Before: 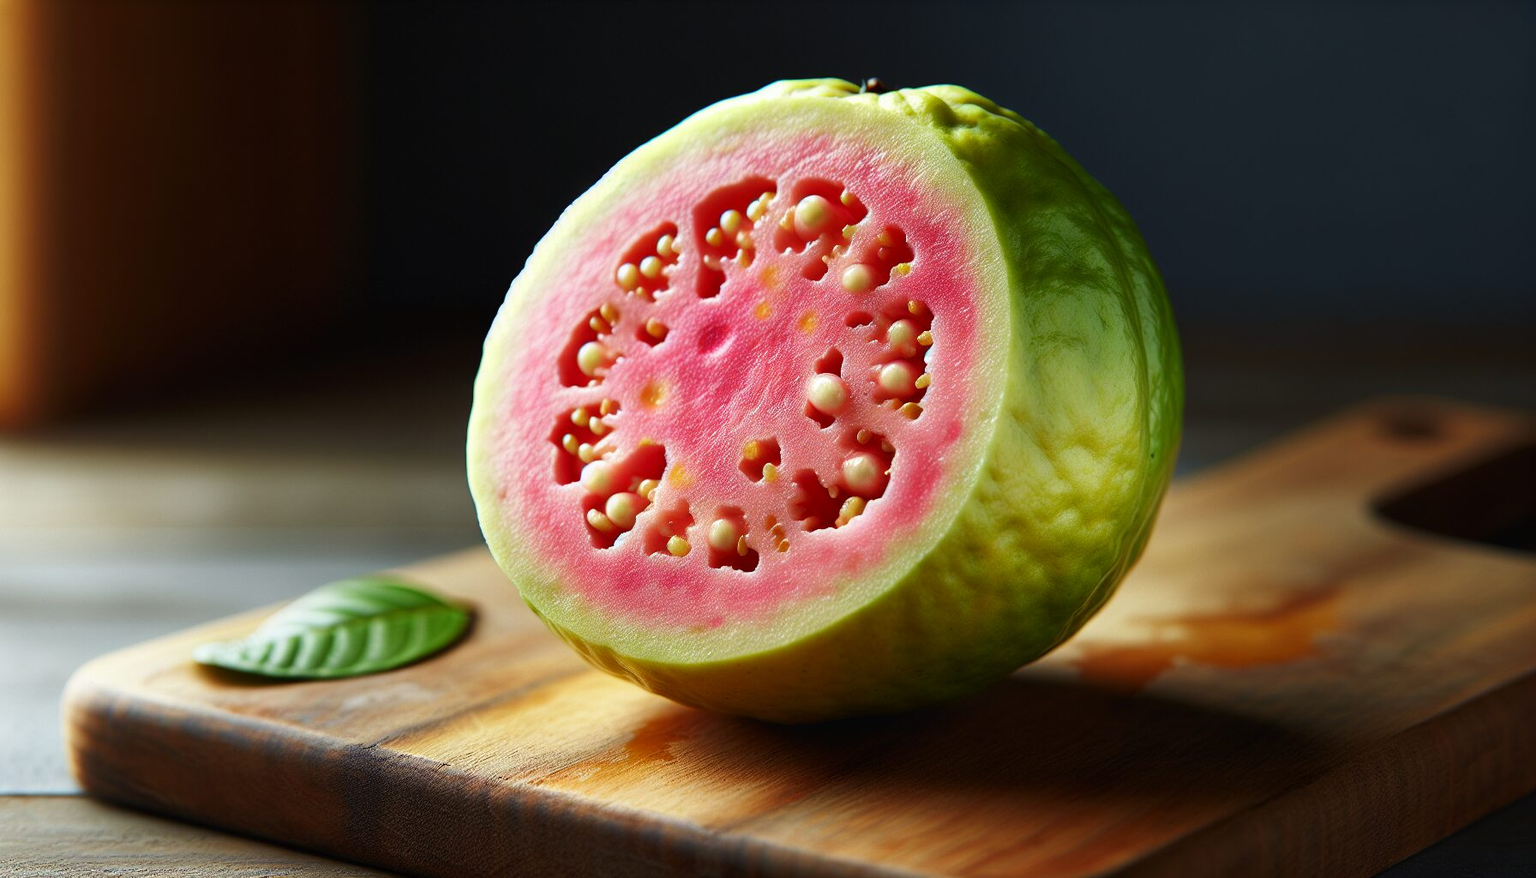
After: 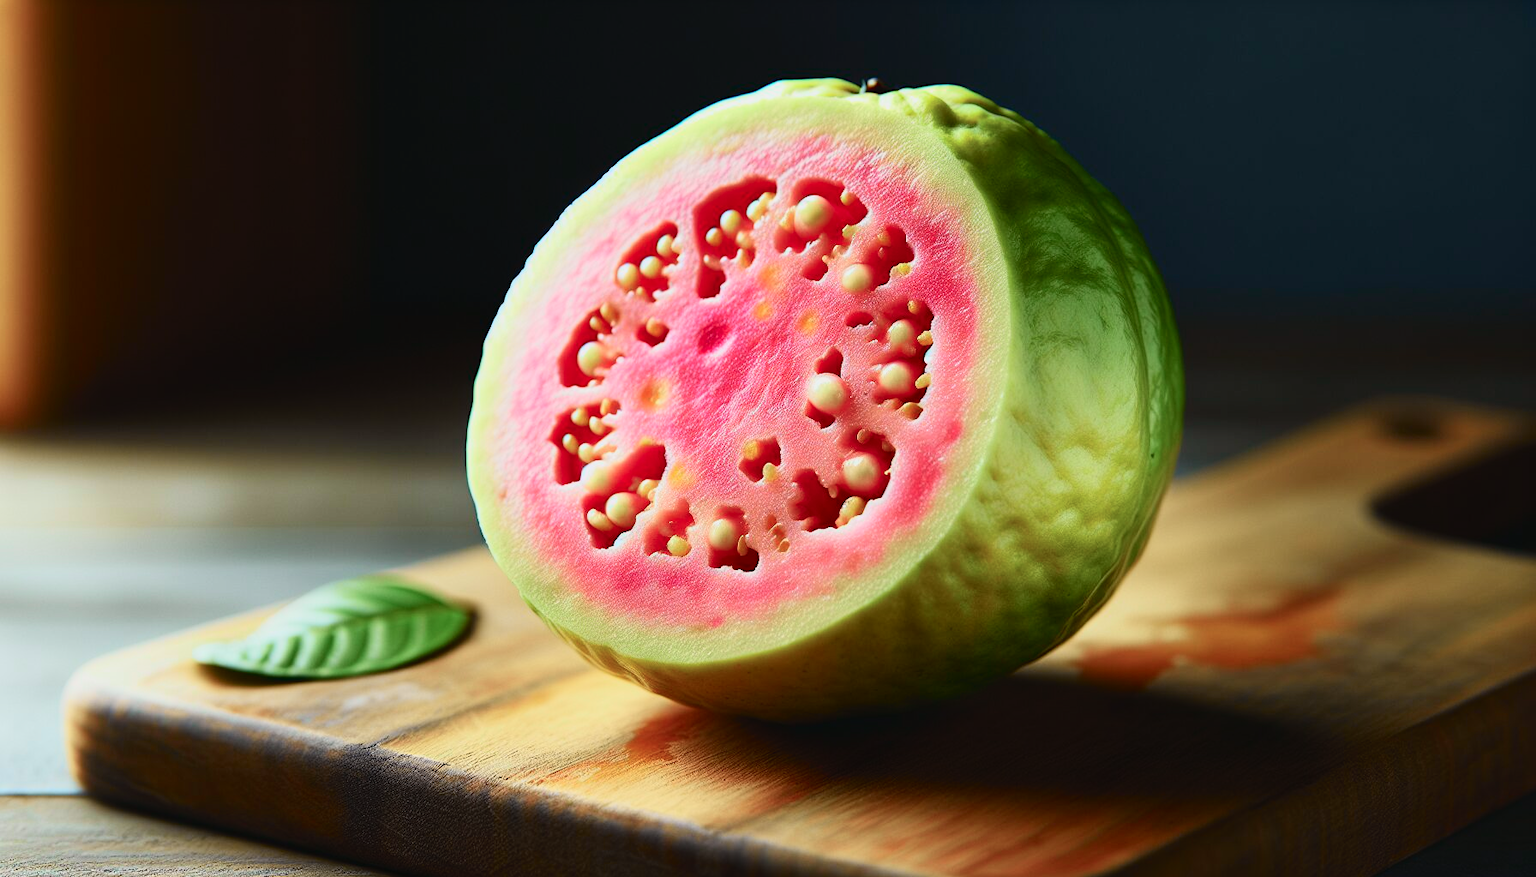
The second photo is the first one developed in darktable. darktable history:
tone curve: curves: ch0 [(0, 0.022) (0.114, 0.096) (0.282, 0.299) (0.456, 0.51) (0.613, 0.693) (0.786, 0.843) (0.999, 0.949)]; ch1 [(0, 0) (0.384, 0.365) (0.463, 0.447) (0.486, 0.474) (0.503, 0.5) (0.535, 0.522) (0.555, 0.546) (0.593, 0.599) (0.755, 0.793) (1, 1)]; ch2 [(0, 0) (0.369, 0.375) (0.449, 0.434) (0.501, 0.5) (0.528, 0.517) (0.561, 0.57) (0.612, 0.631) (0.668, 0.659) (1, 1)], color space Lab, independent channels, preserve colors none
